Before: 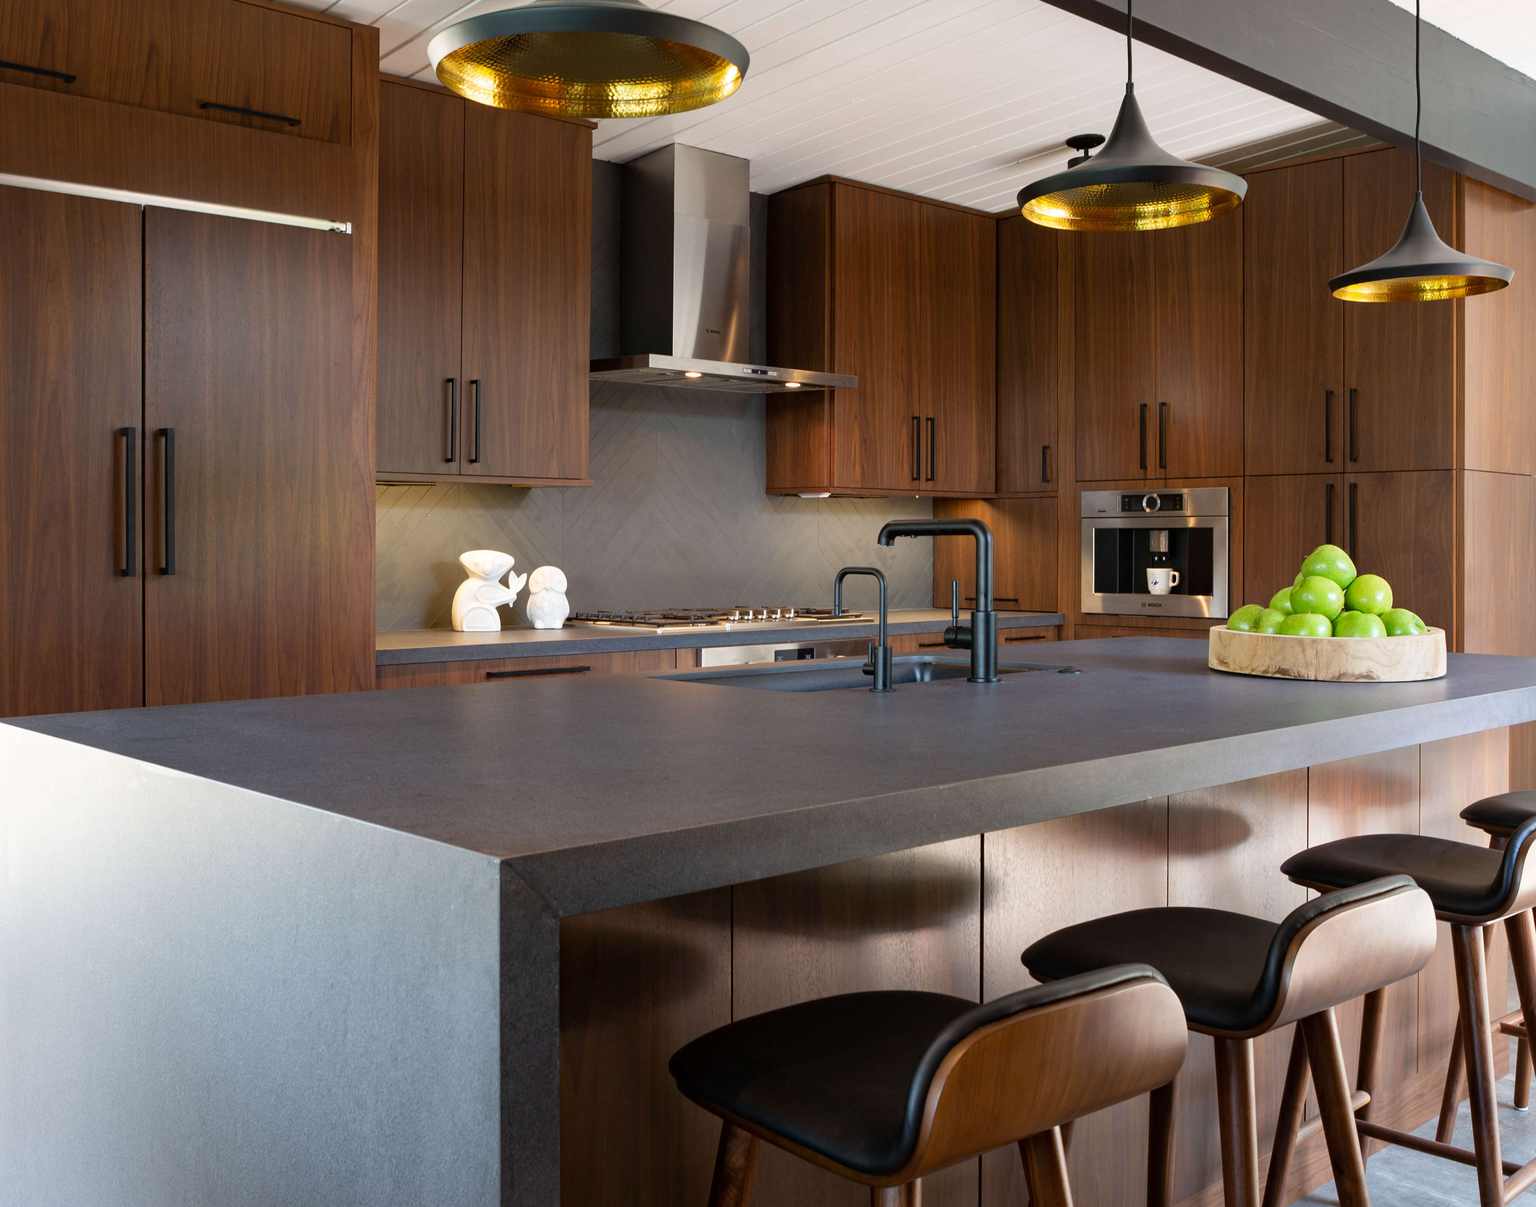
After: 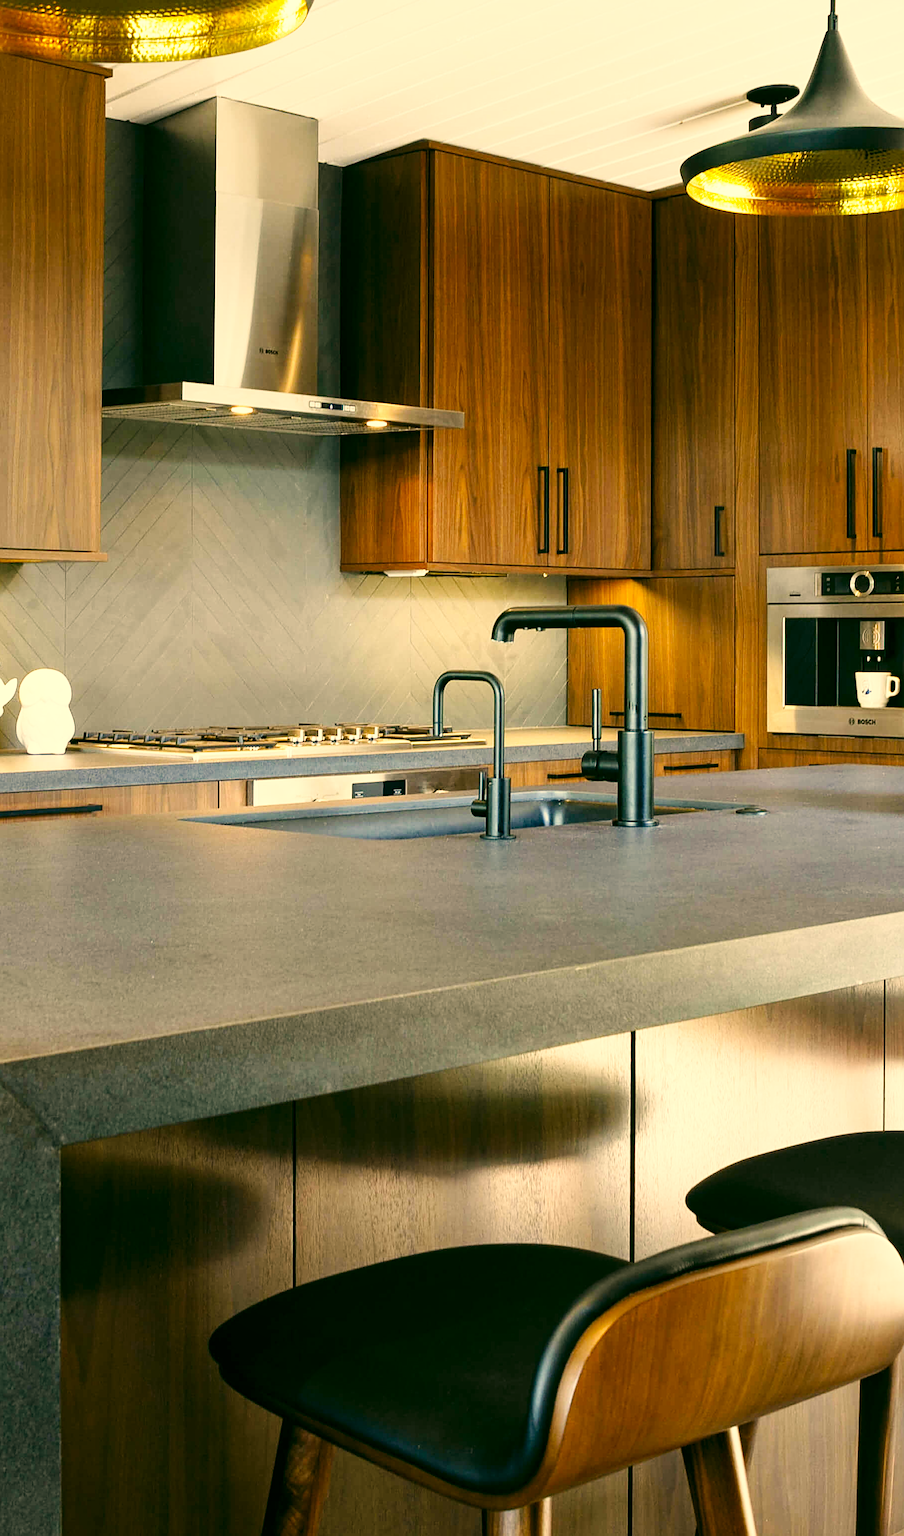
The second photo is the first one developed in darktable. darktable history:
crop: left 33.504%, top 5.966%, right 22.976%
local contrast: highlights 103%, shadows 97%, detail 119%, midtone range 0.2
sharpen: on, module defaults
base curve: curves: ch0 [(0, 0) (0.018, 0.026) (0.143, 0.37) (0.33, 0.731) (0.458, 0.853) (0.735, 0.965) (0.905, 0.986) (1, 1)], preserve colors none
color correction: highlights a* 4.76, highlights b* 24.4, shadows a* -15.94, shadows b* 3.93
